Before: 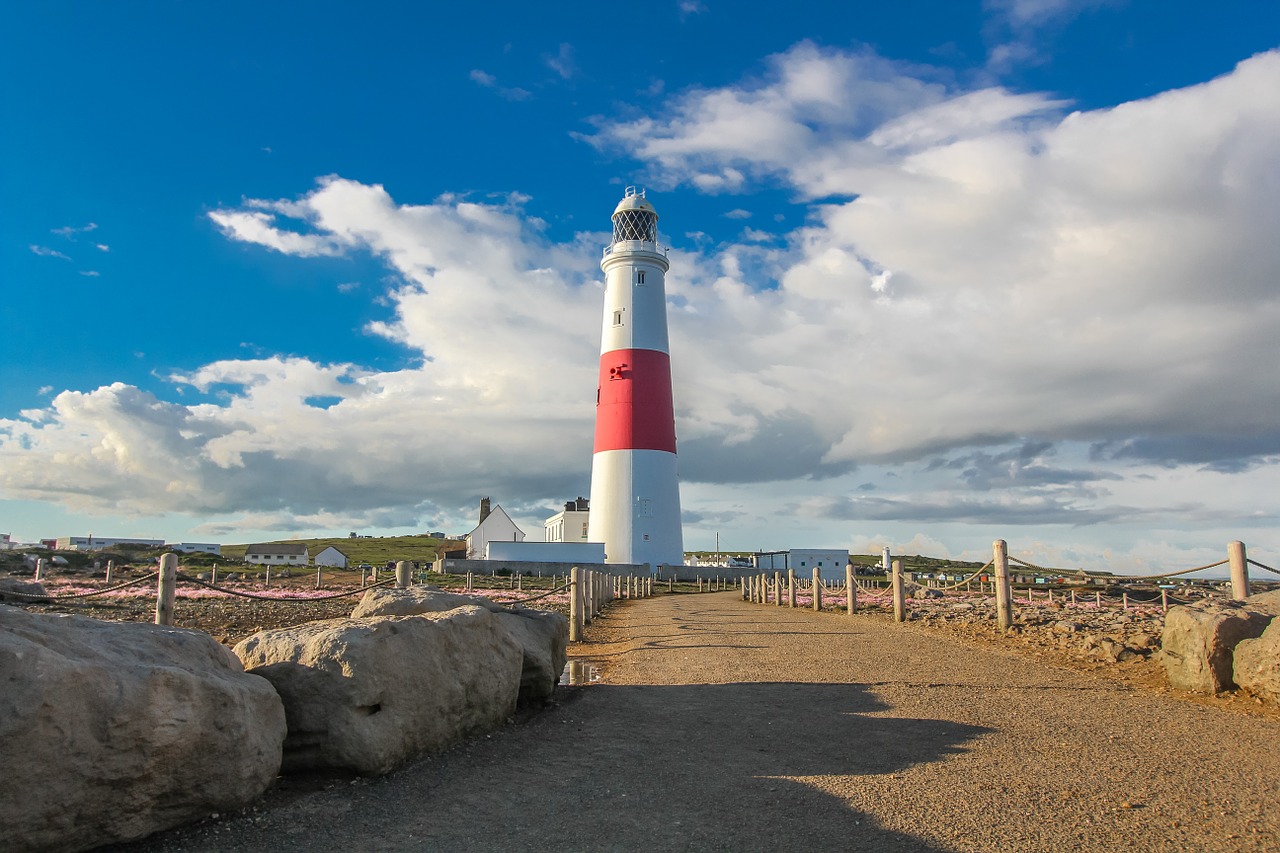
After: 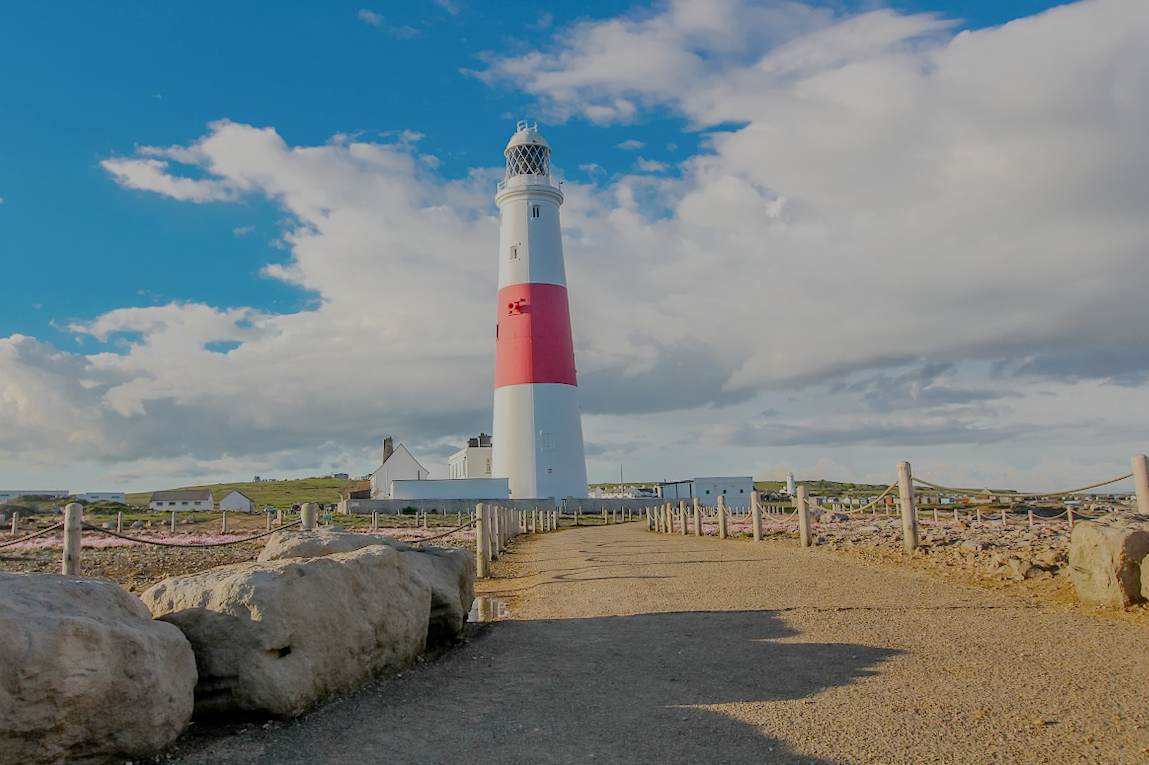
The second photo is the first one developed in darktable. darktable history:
crop and rotate: angle 1.96°, left 5.673%, top 5.673%
filmic rgb: black relative exposure -7 EV, white relative exposure 6 EV, threshold 3 EV, target black luminance 0%, hardness 2.73, latitude 61.22%, contrast 0.691, highlights saturation mix 10%, shadows ↔ highlights balance -0.073%, preserve chrominance no, color science v4 (2020), iterations of high-quality reconstruction 10, contrast in shadows soft, contrast in highlights soft, enable highlight reconstruction true
exposure: exposure 0.191 EV, compensate highlight preservation false
